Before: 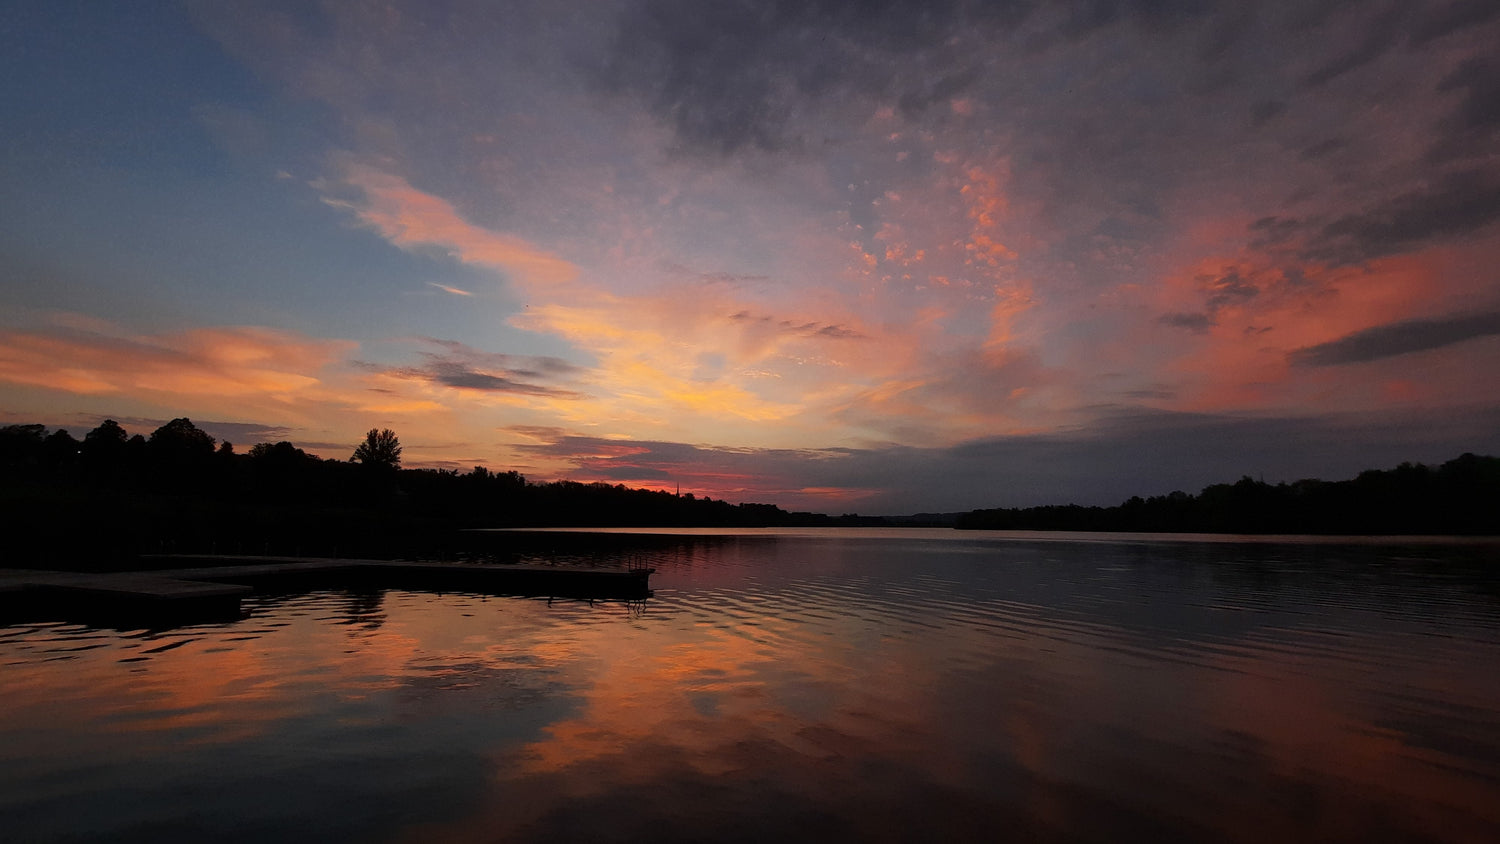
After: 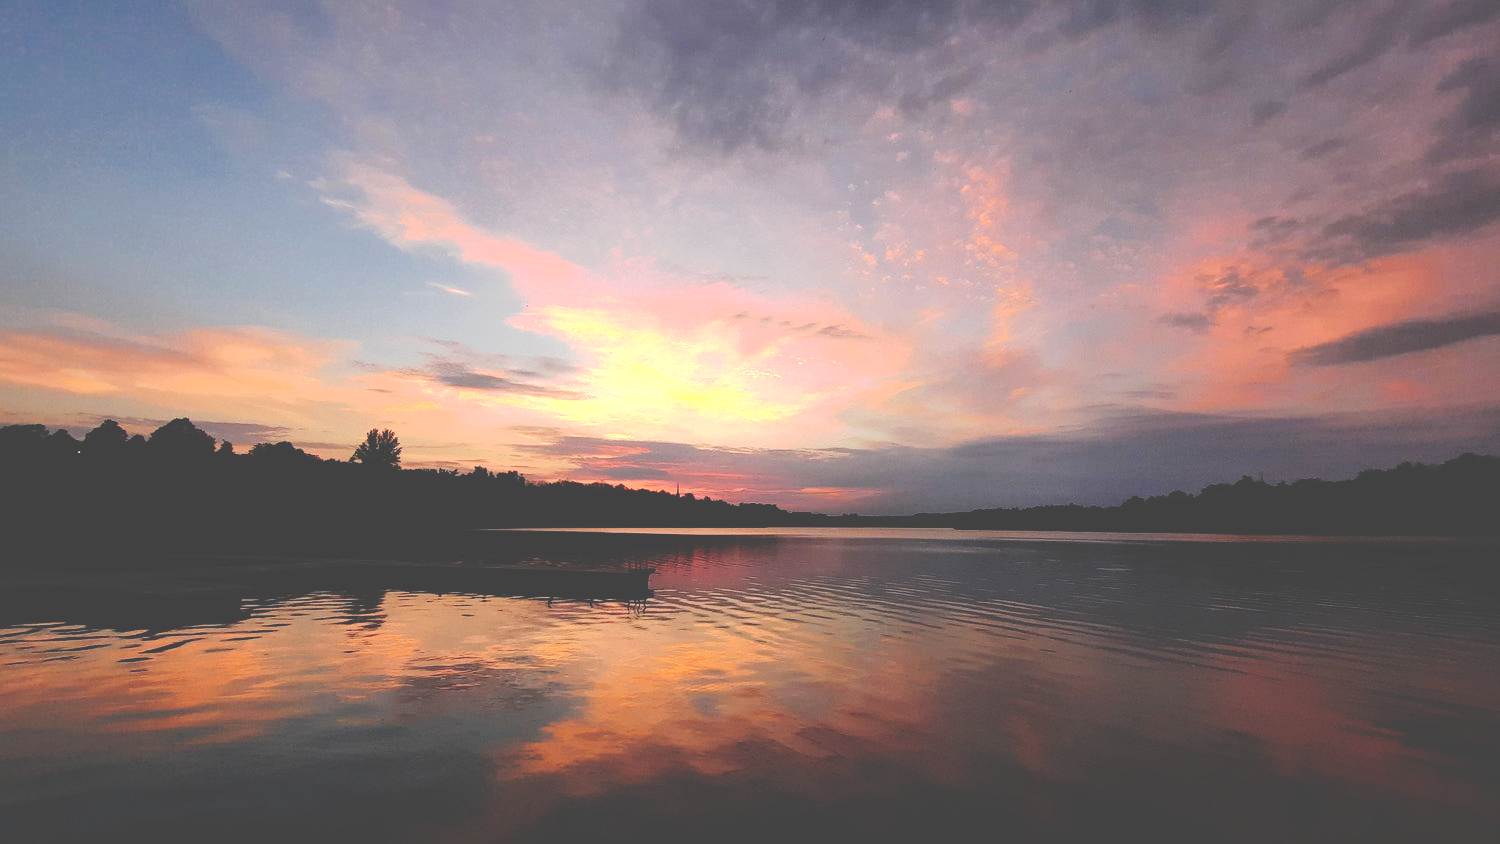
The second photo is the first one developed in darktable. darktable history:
tone curve: curves: ch0 [(0, 0) (0.003, 0.272) (0.011, 0.275) (0.025, 0.275) (0.044, 0.278) (0.069, 0.282) (0.1, 0.284) (0.136, 0.287) (0.177, 0.294) (0.224, 0.314) (0.277, 0.347) (0.335, 0.403) (0.399, 0.473) (0.468, 0.552) (0.543, 0.622) (0.623, 0.69) (0.709, 0.756) (0.801, 0.818) (0.898, 0.865) (1, 1)], preserve colors none
exposure: black level correction 0, exposure 1.199 EV, compensate highlight preservation false
